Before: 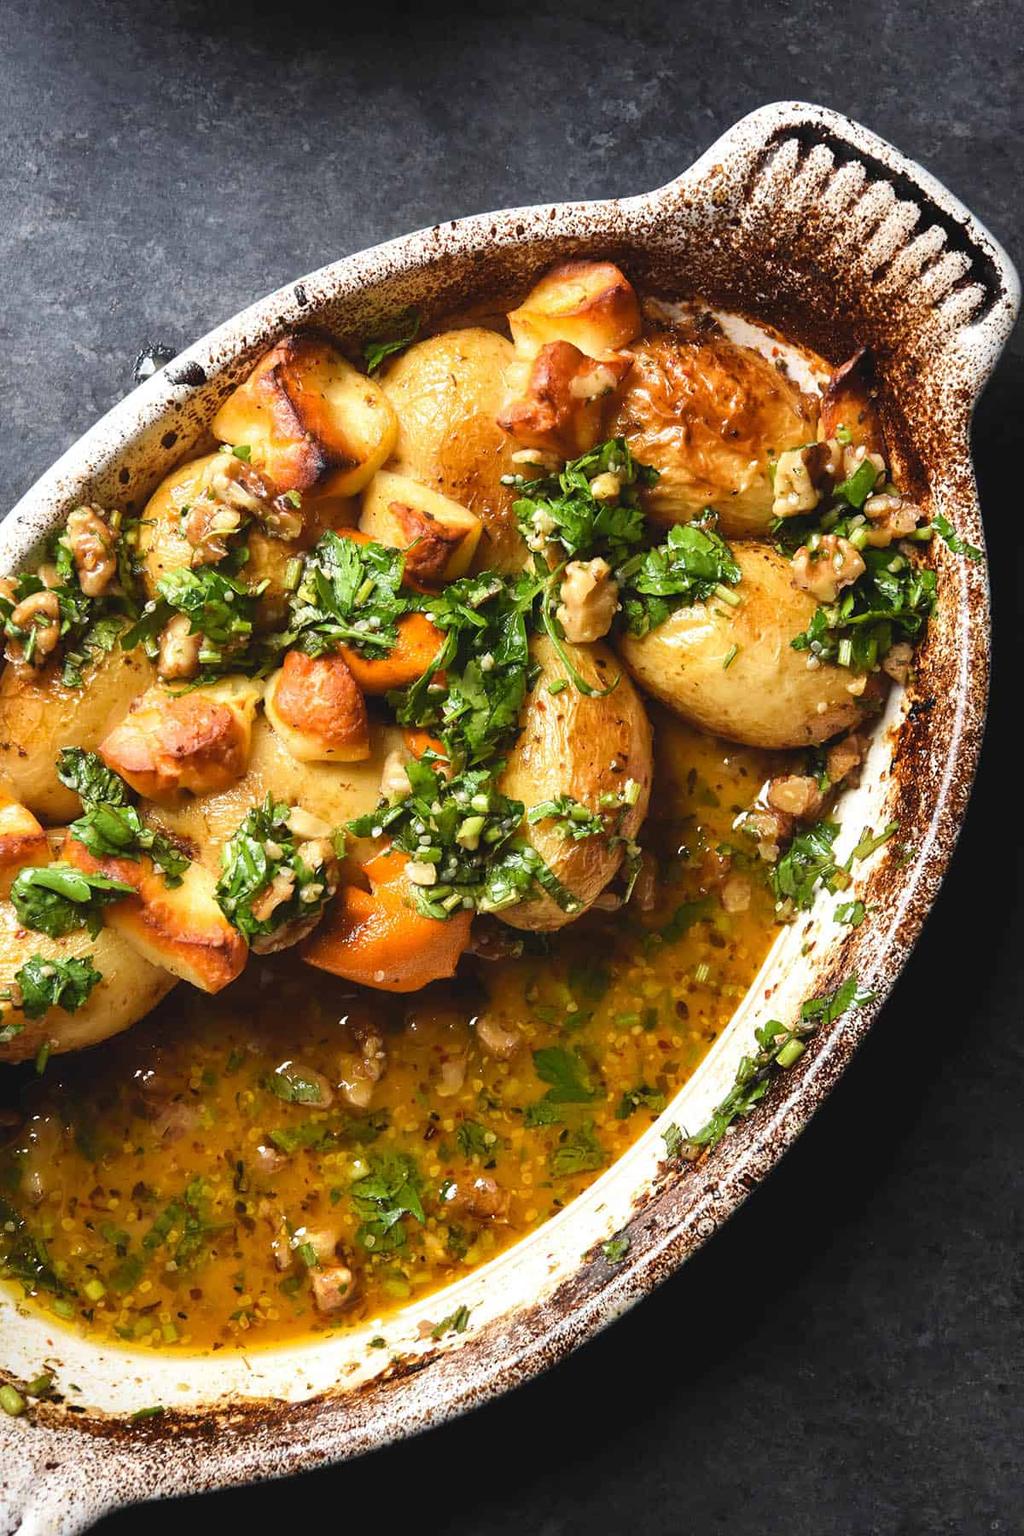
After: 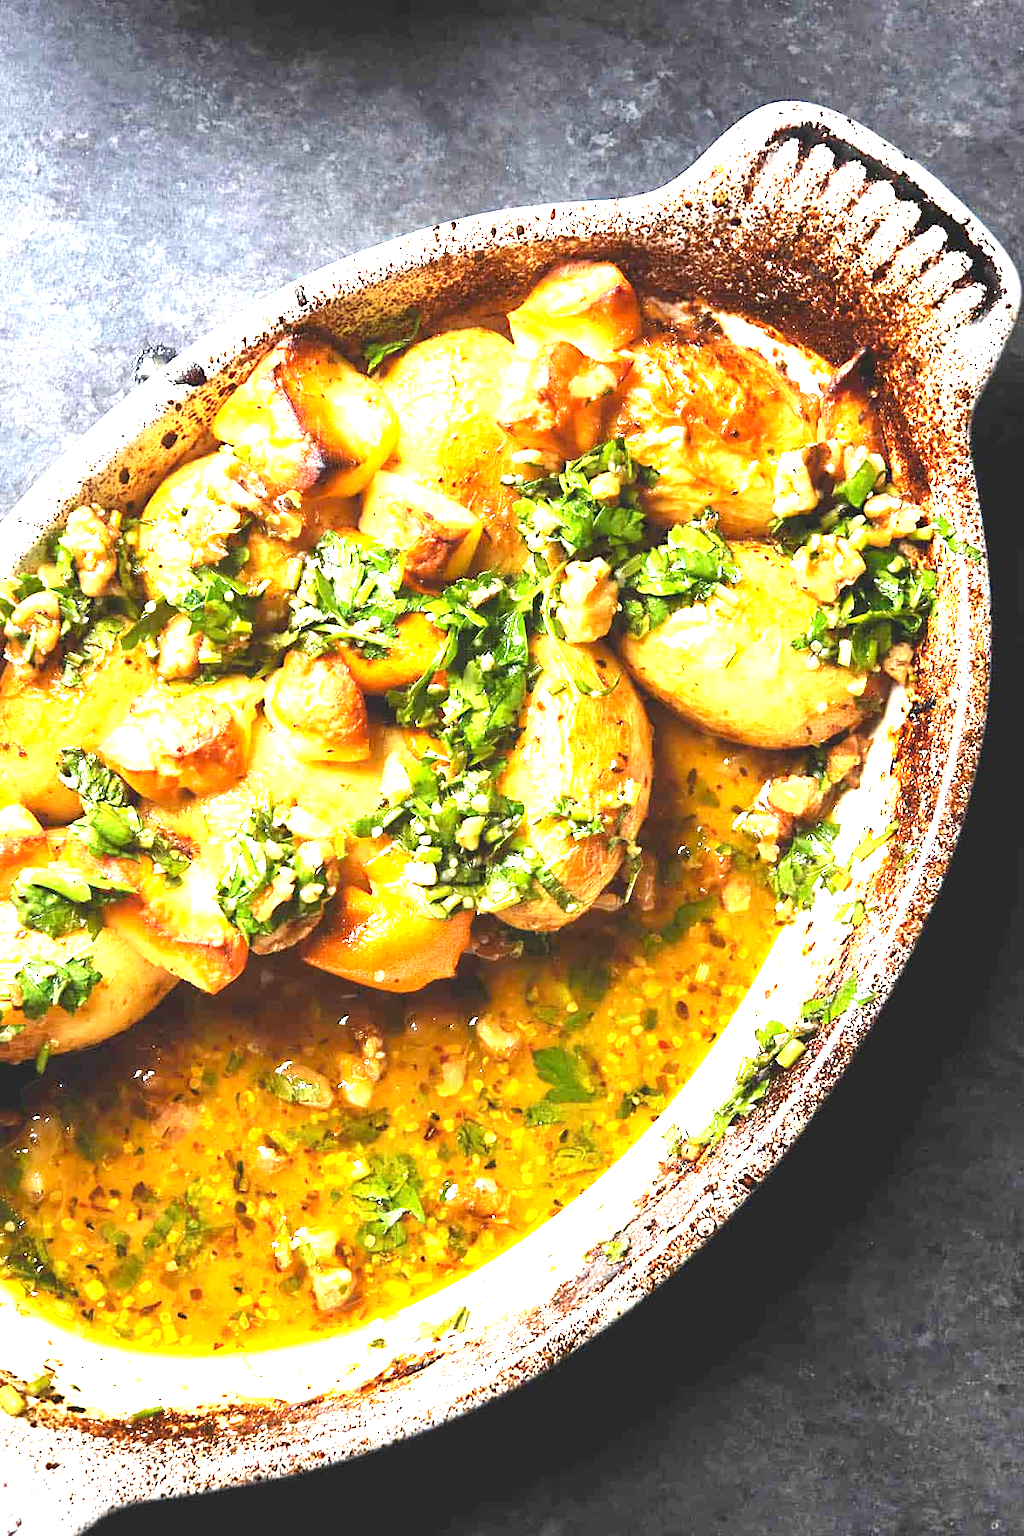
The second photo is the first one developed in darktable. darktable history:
contrast brightness saturation: contrast 0.077, saturation 0.023
sharpen: radius 5.314, amount 0.317, threshold 26.314
exposure: exposure 1.989 EV, compensate highlight preservation false
